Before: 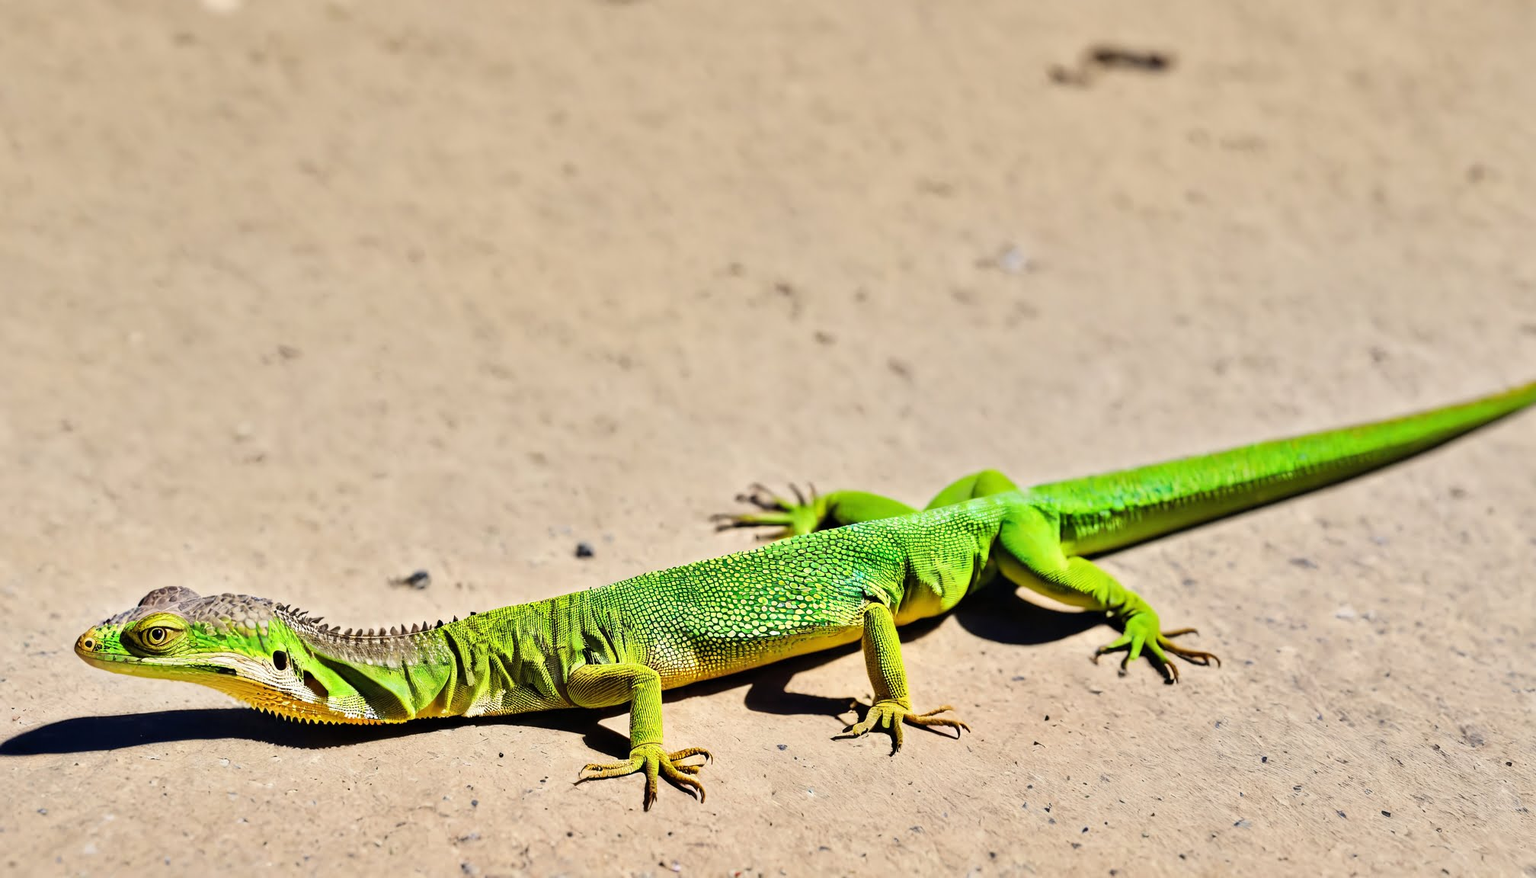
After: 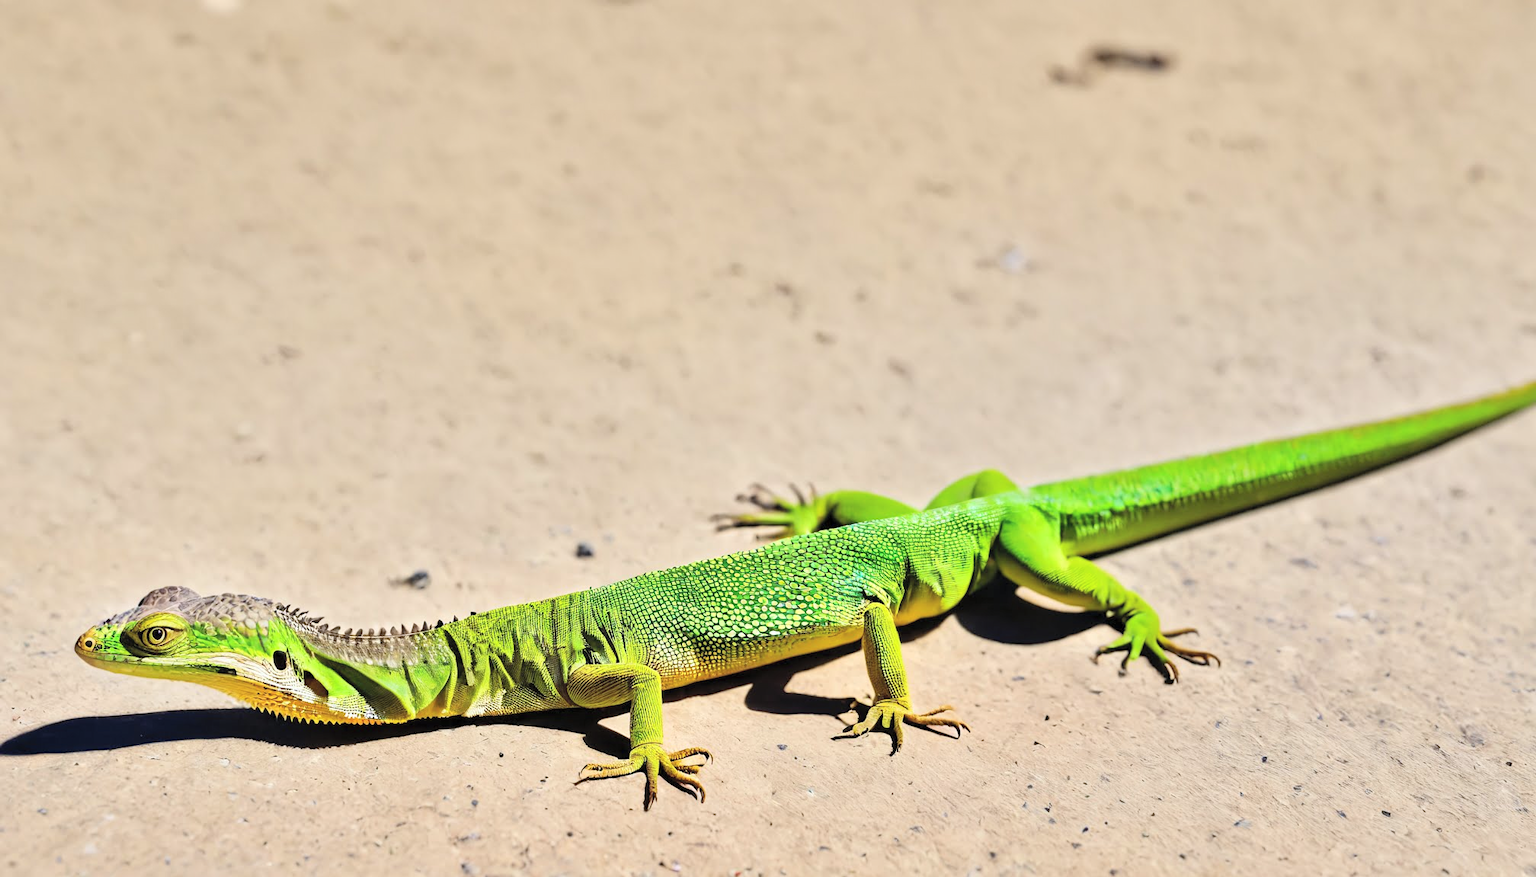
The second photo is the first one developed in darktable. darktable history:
tone equalizer: on, module defaults
white balance: red 0.988, blue 1.017
contrast brightness saturation: brightness 0.15
